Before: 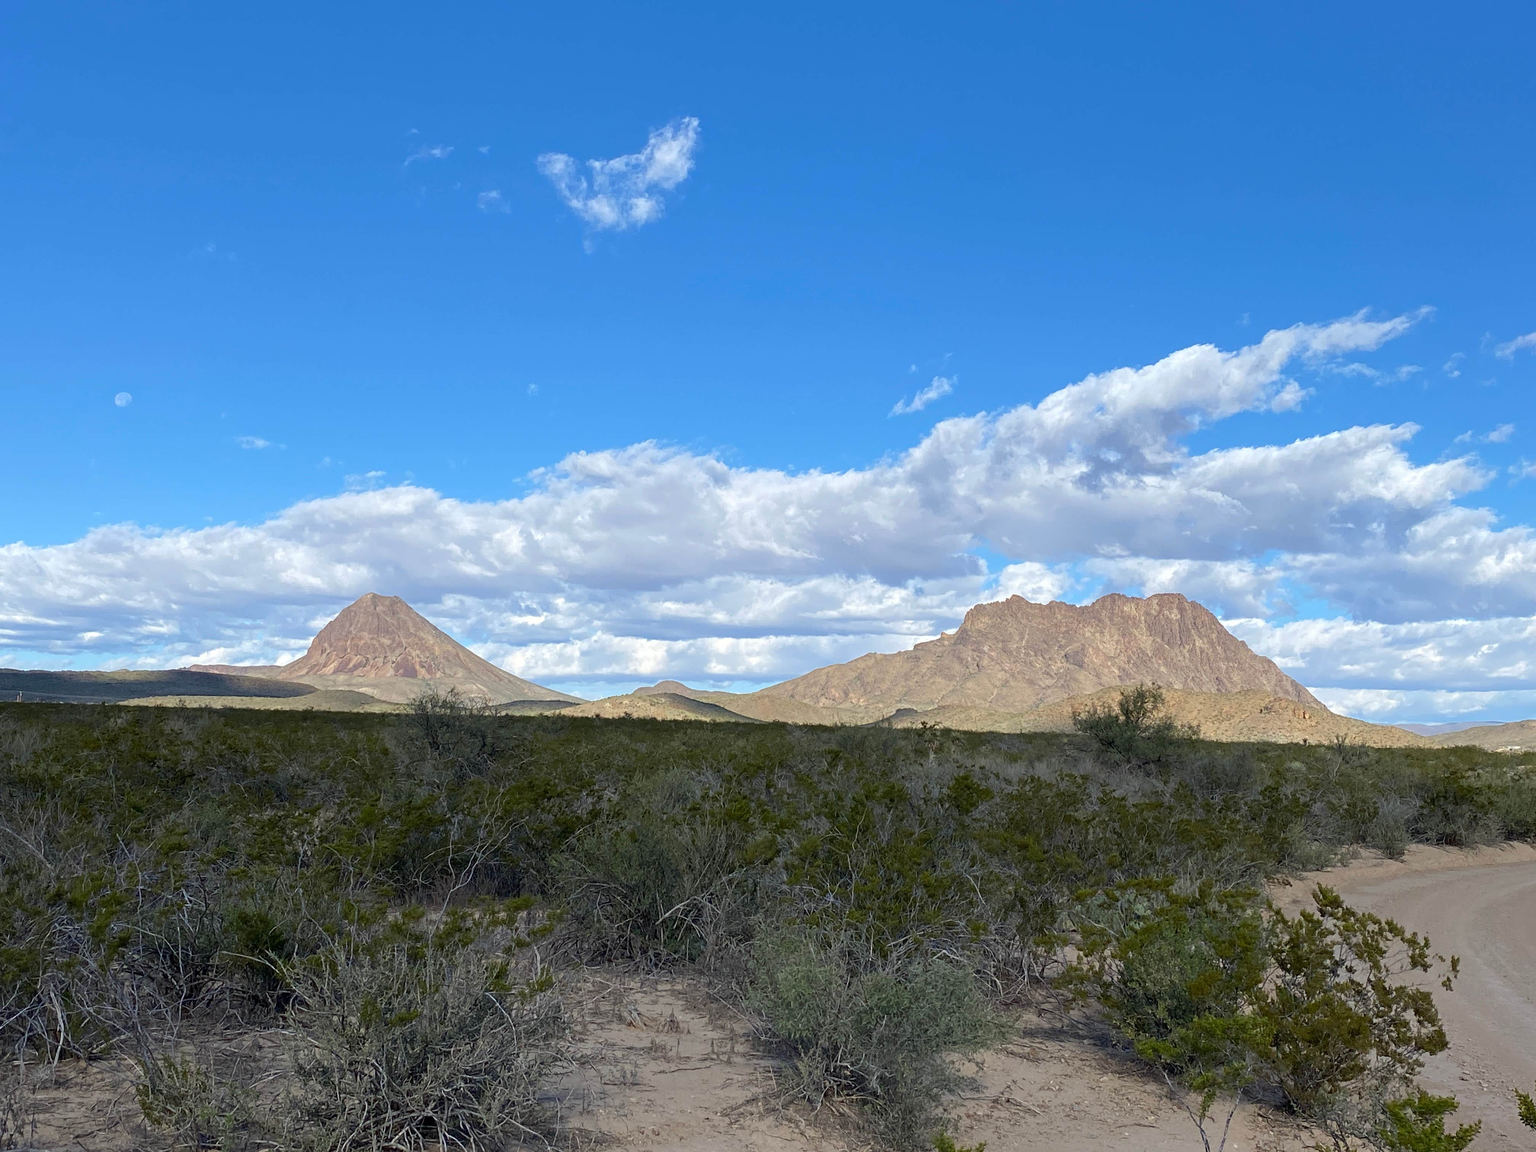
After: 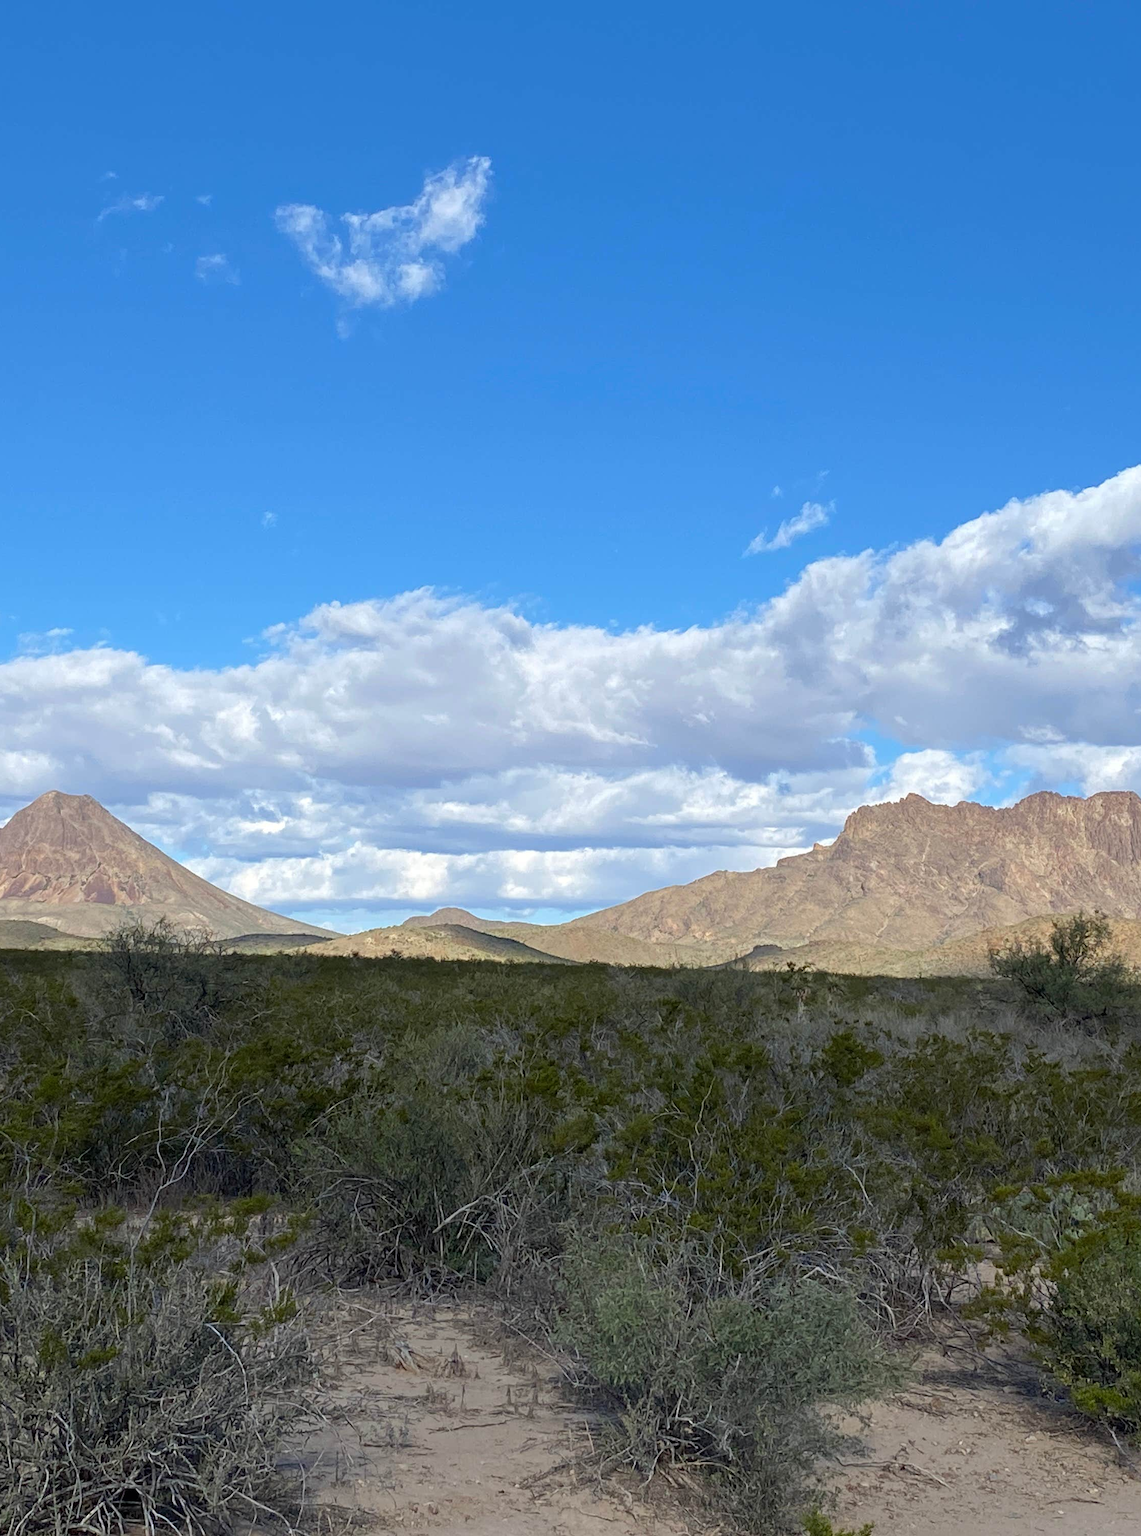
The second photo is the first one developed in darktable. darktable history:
crop: left 21.572%, right 22.678%
